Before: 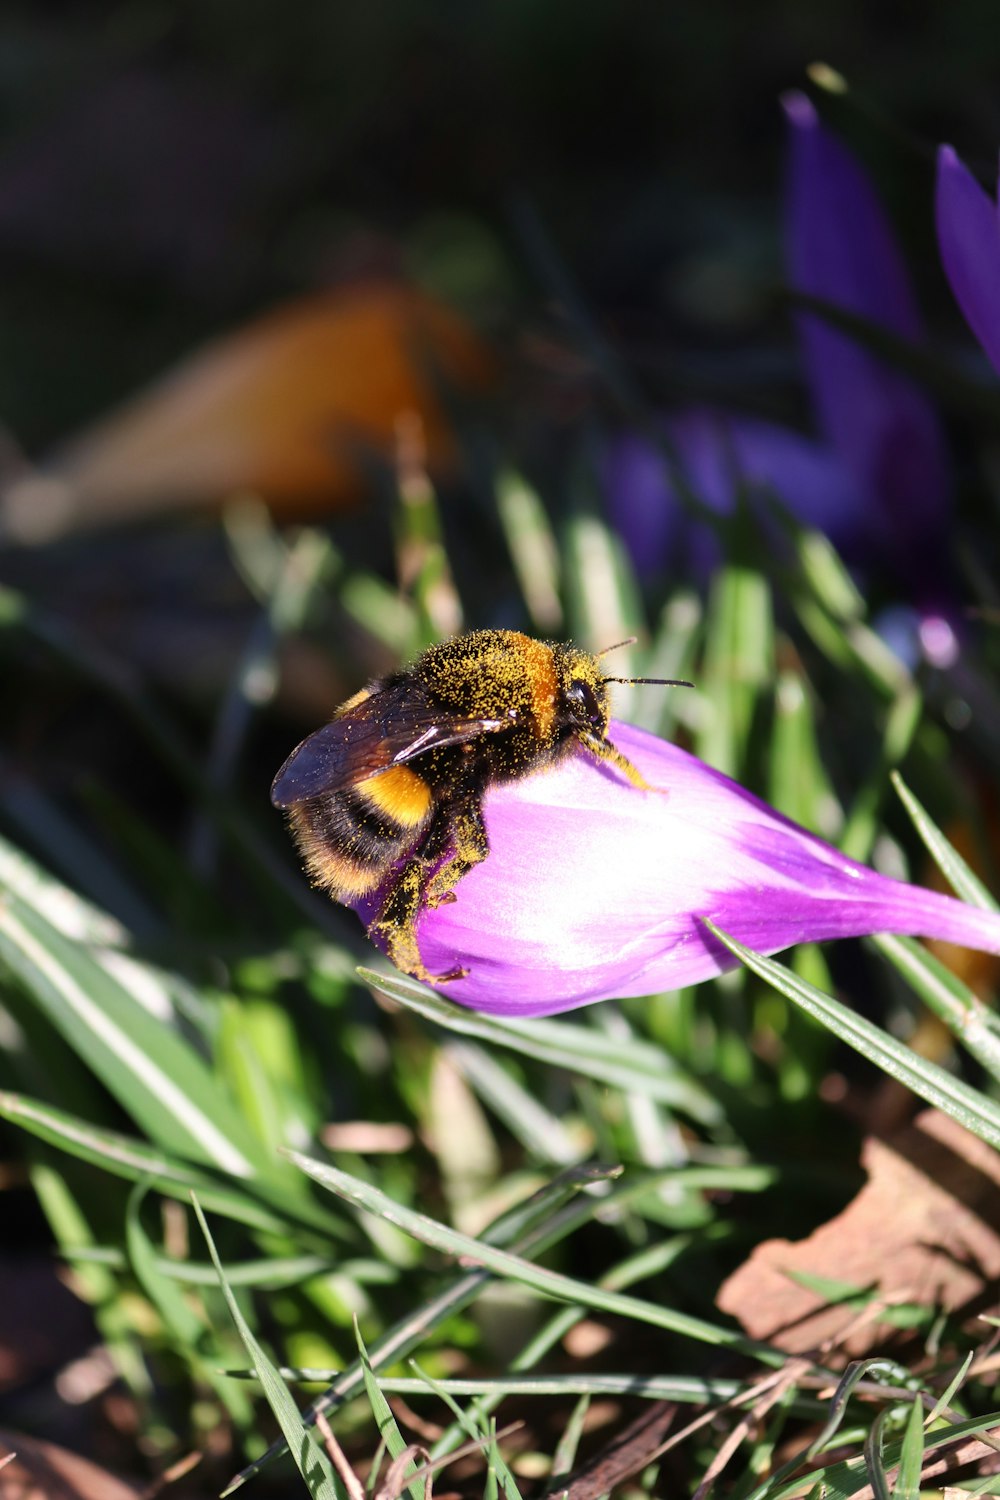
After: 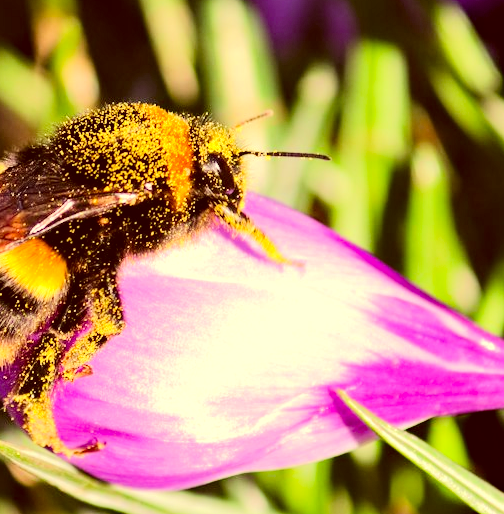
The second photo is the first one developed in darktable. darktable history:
color correction: highlights a* 1.09, highlights b* 23.7, shadows a* 15.86, shadows b* 24.91
crop: left 36.483%, top 35.137%, right 13.036%, bottom 30.589%
exposure: exposure -0.058 EV, compensate highlight preservation false
haze removal: compatibility mode true, adaptive false
local contrast: highlights 101%, shadows 97%, detail 119%, midtone range 0.2
tone equalizer: -7 EV 0.154 EV, -6 EV 0.571 EV, -5 EV 1.11 EV, -4 EV 1.3 EV, -3 EV 1.18 EV, -2 EV 0.6 EV, -1 EV 0.165 EV, edges refinement/feathering 500, mask exposure compensation -1.57 EV, preserve details no
